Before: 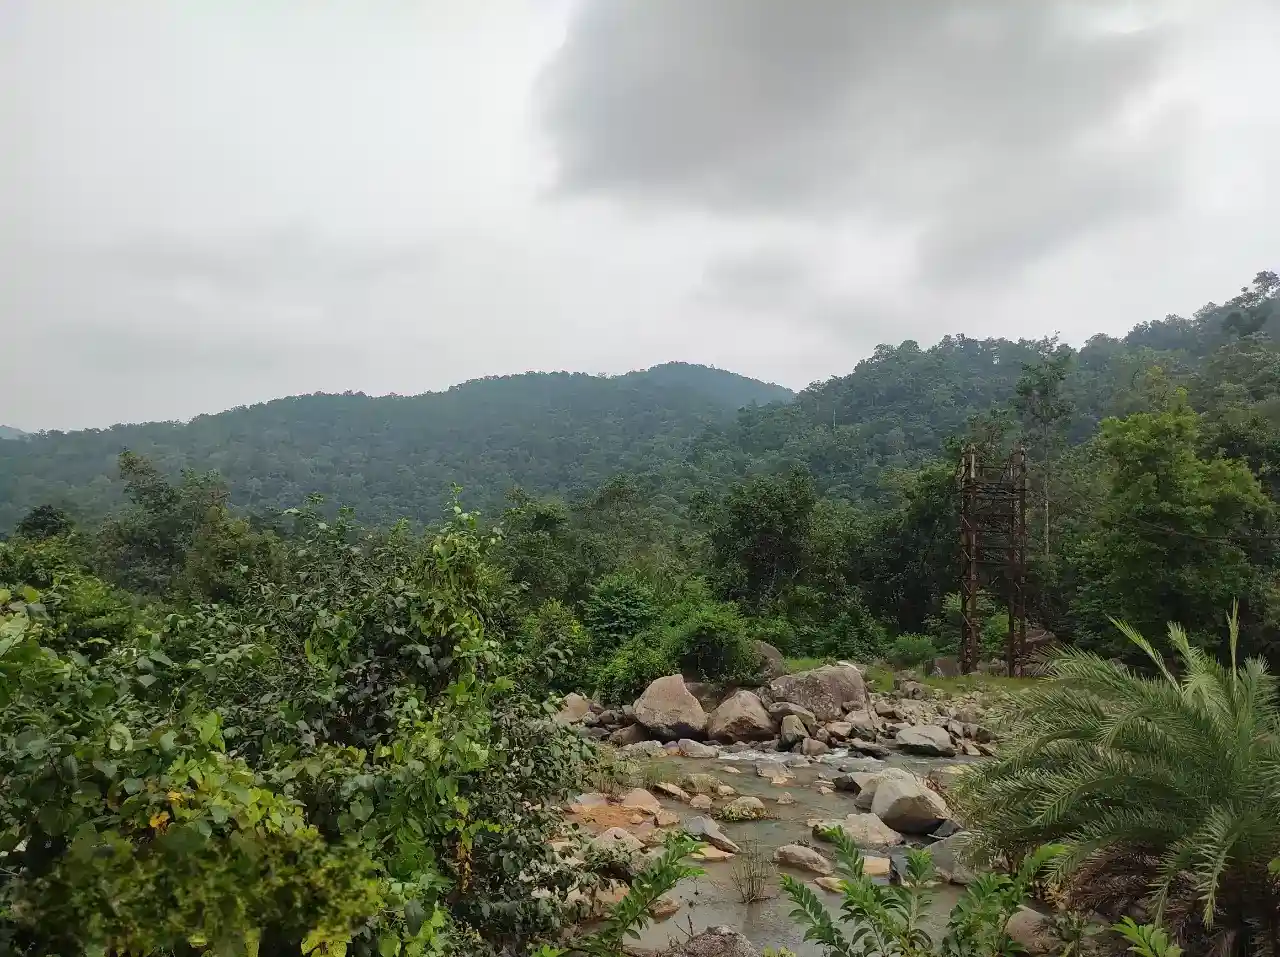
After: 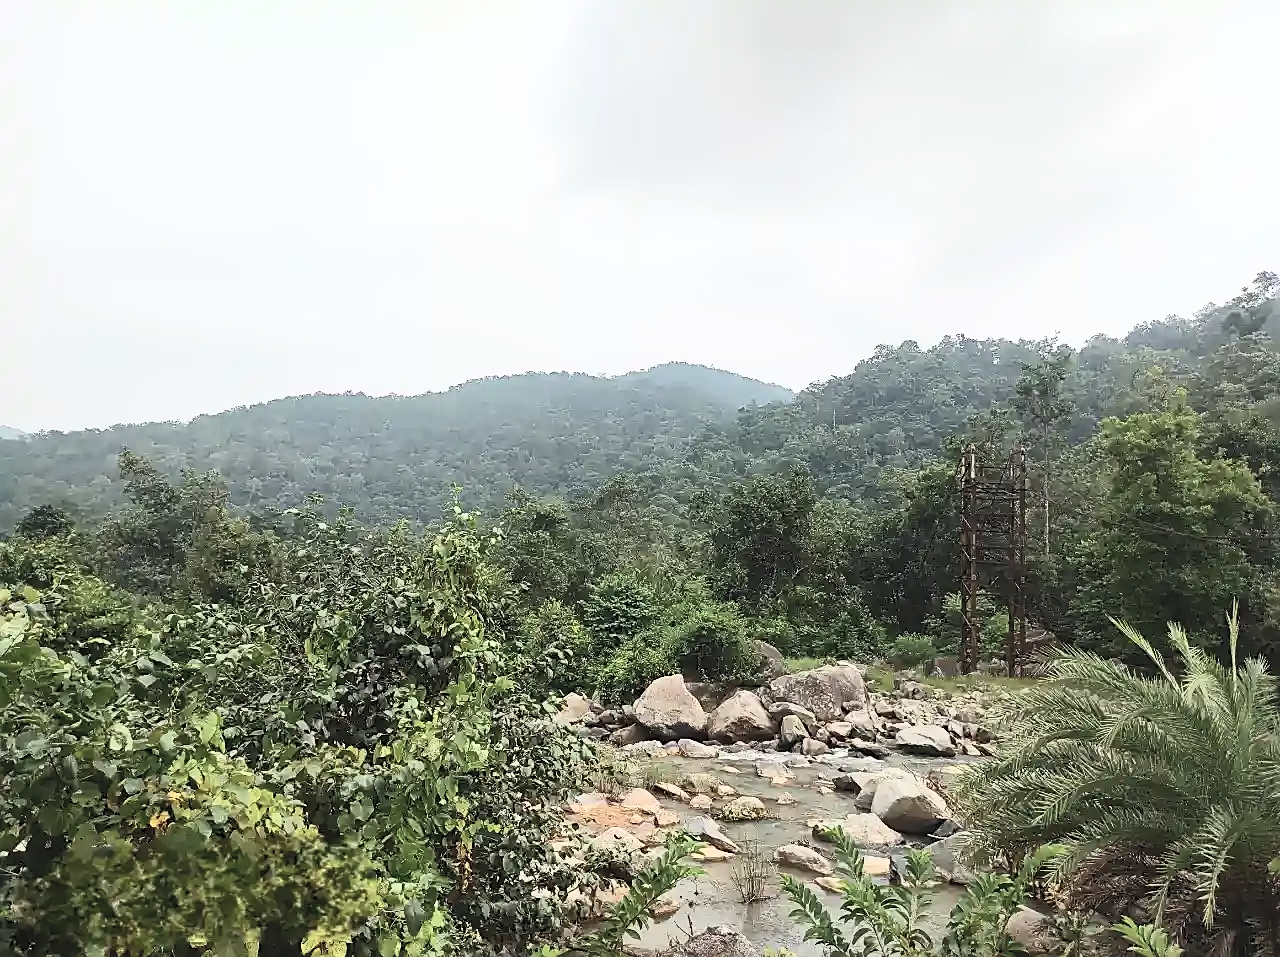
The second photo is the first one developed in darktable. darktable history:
contrast brightness saturation: contrast 0.445, brightness 0.549, saturation -0.205
sharpen: on, module defaults
